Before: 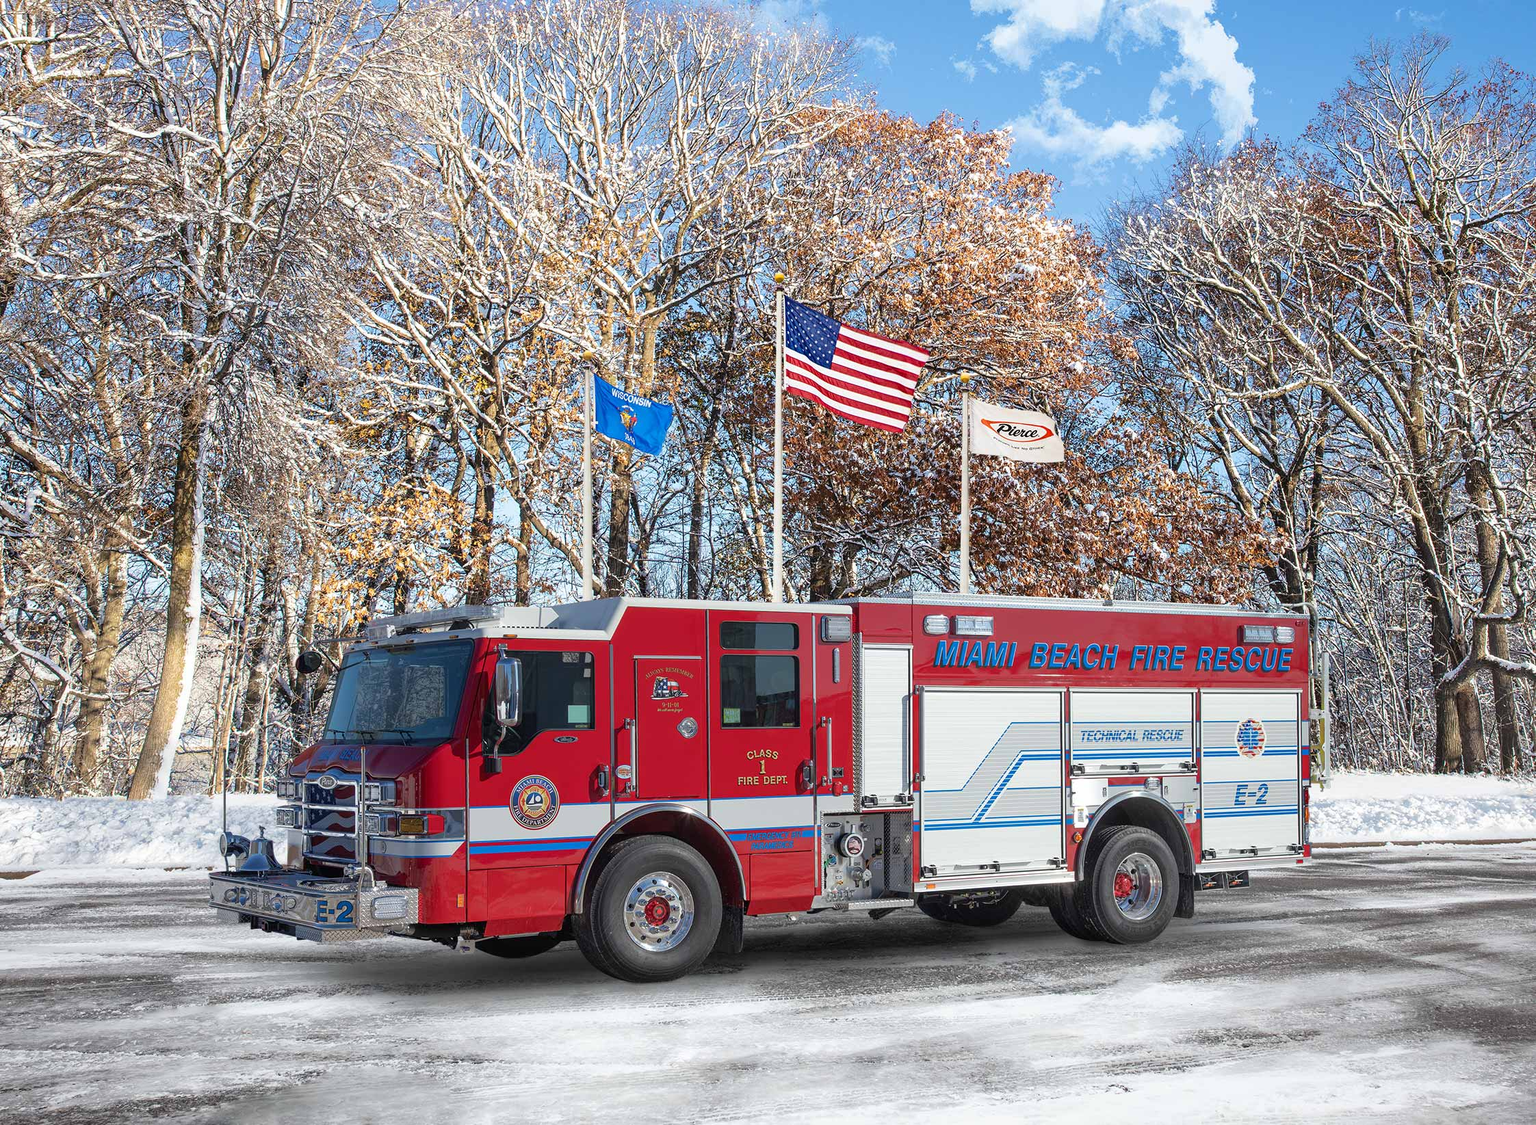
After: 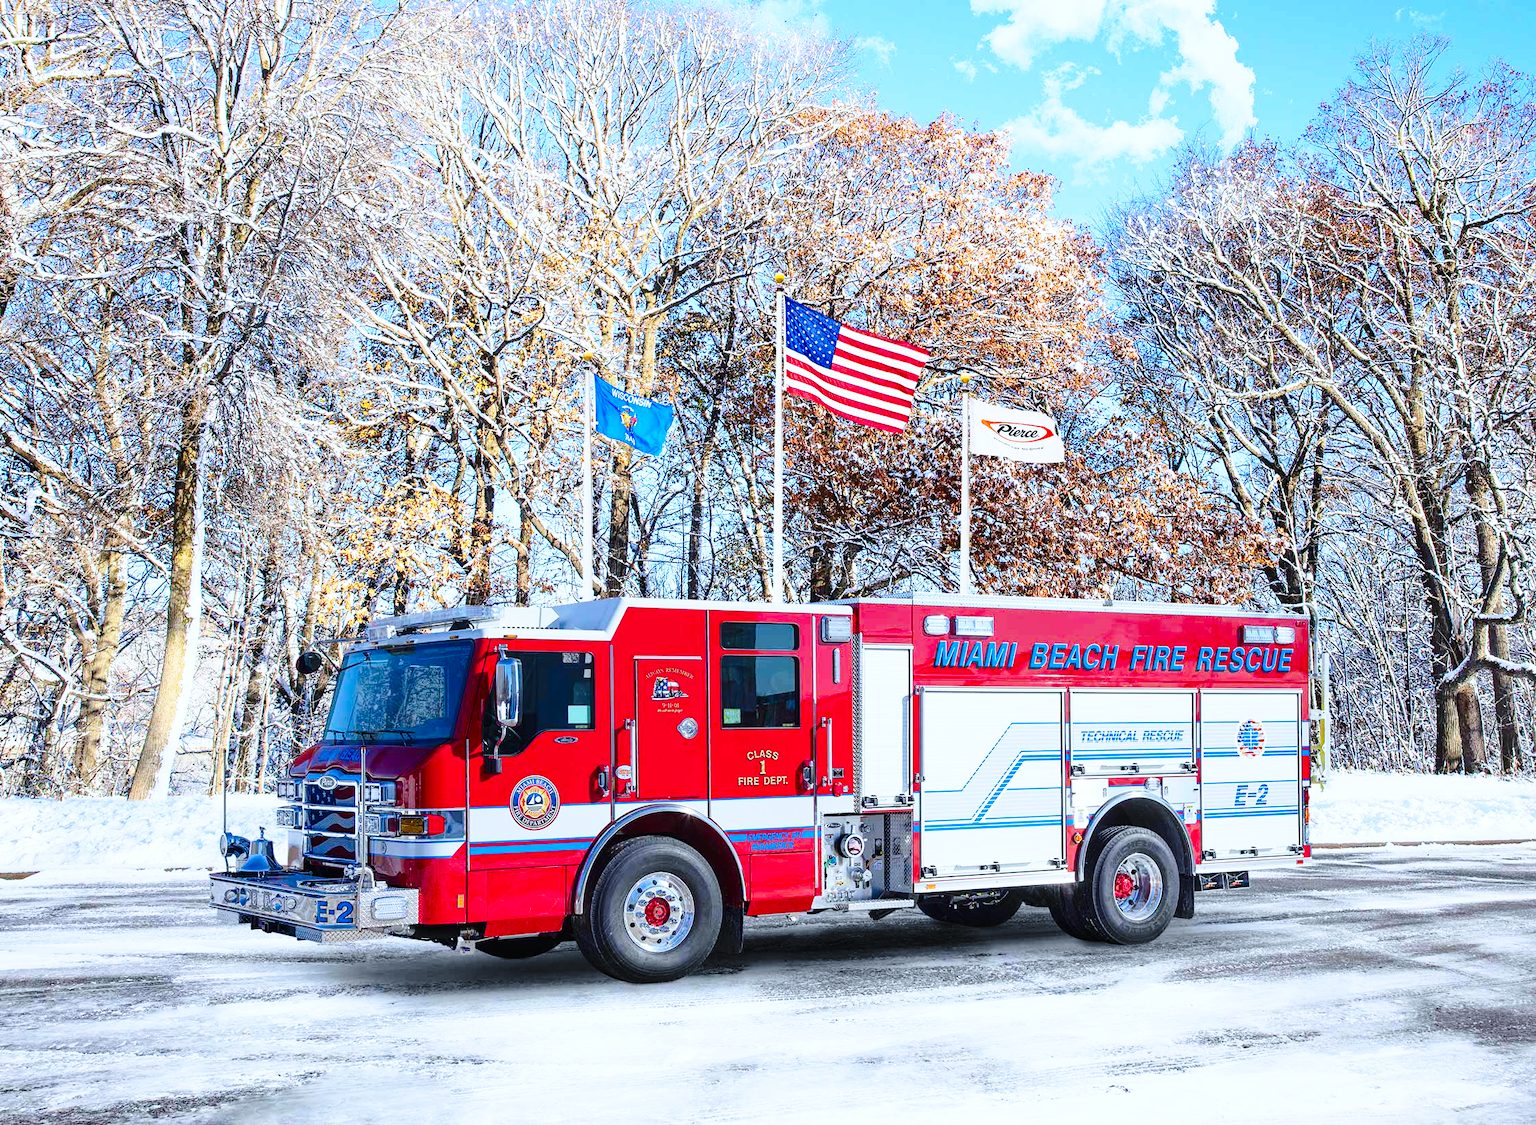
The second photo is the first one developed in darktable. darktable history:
white balance: red 0.924, blue 1.095
base curve: curves: ch0 [(0, 0) (0.028, 0.03) (0.121, 0.232) (0.46, 0.748) (0.859, 0.968) (1, 1)], preserve colors none
contrast brightness saturation: contrast 0.16, saturation 0.32
